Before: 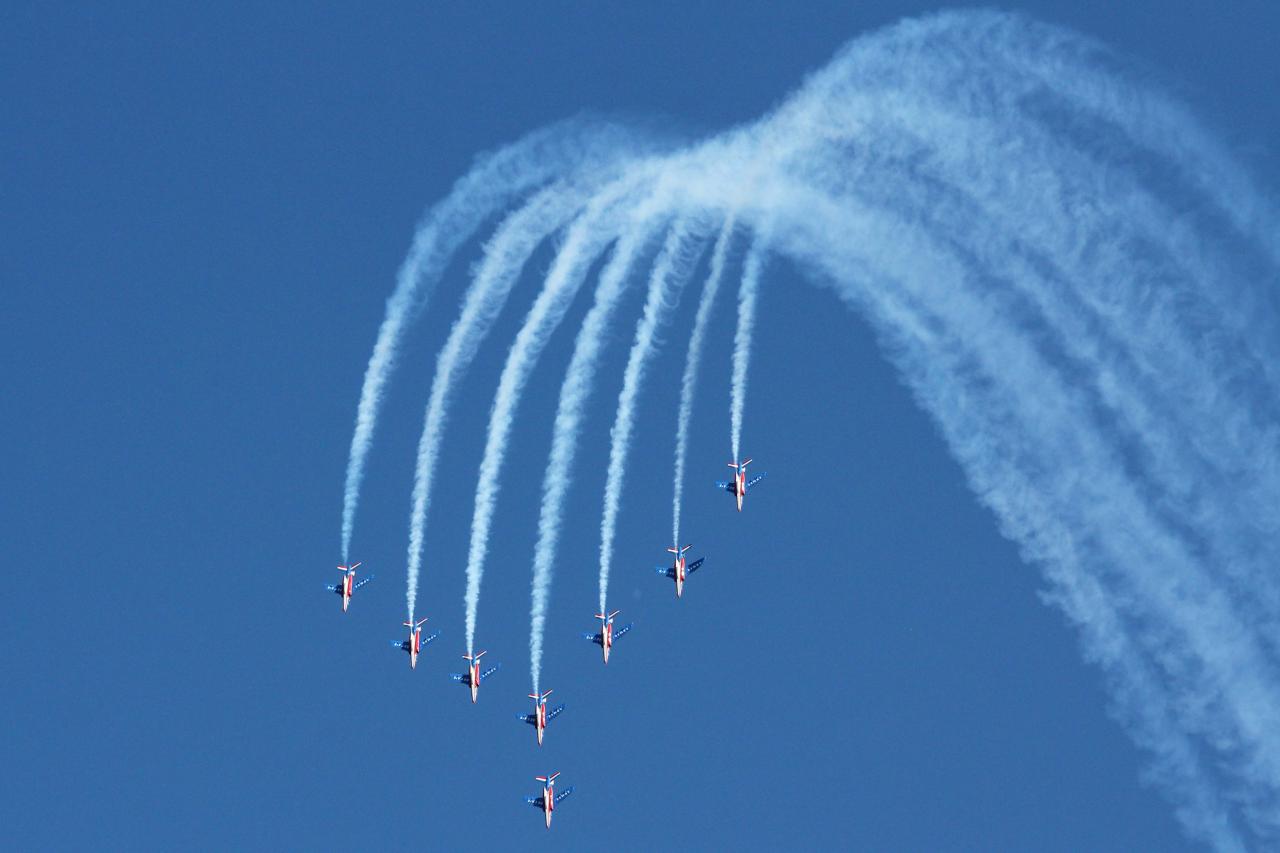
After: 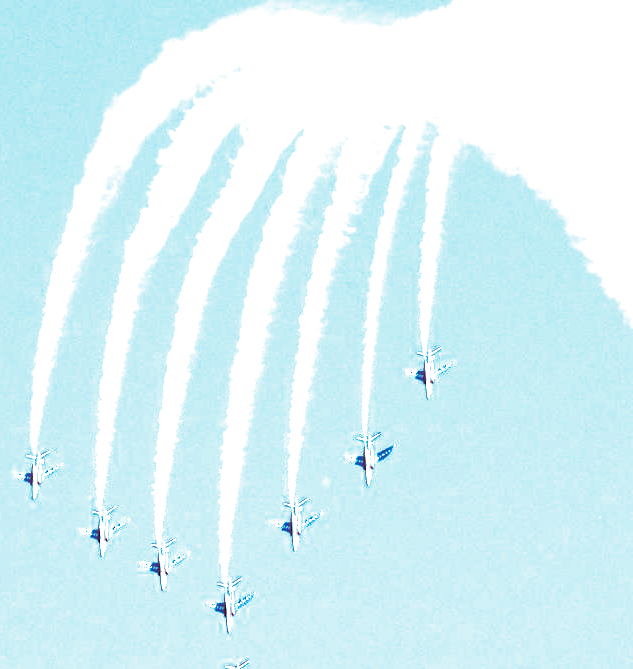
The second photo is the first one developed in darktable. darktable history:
crop and rotate: angle 0.02°, left 24.353%, top 13.219%, right 26.156%, bottom 8.224%
split-toning: shadows › hue 327.6°, highlights › hue 198°, highlights › saturation 0.55, balance -21.25, compress 0%
exposure: black level correction 0, exposure 1.9 EV, compensate highlight preservation false
